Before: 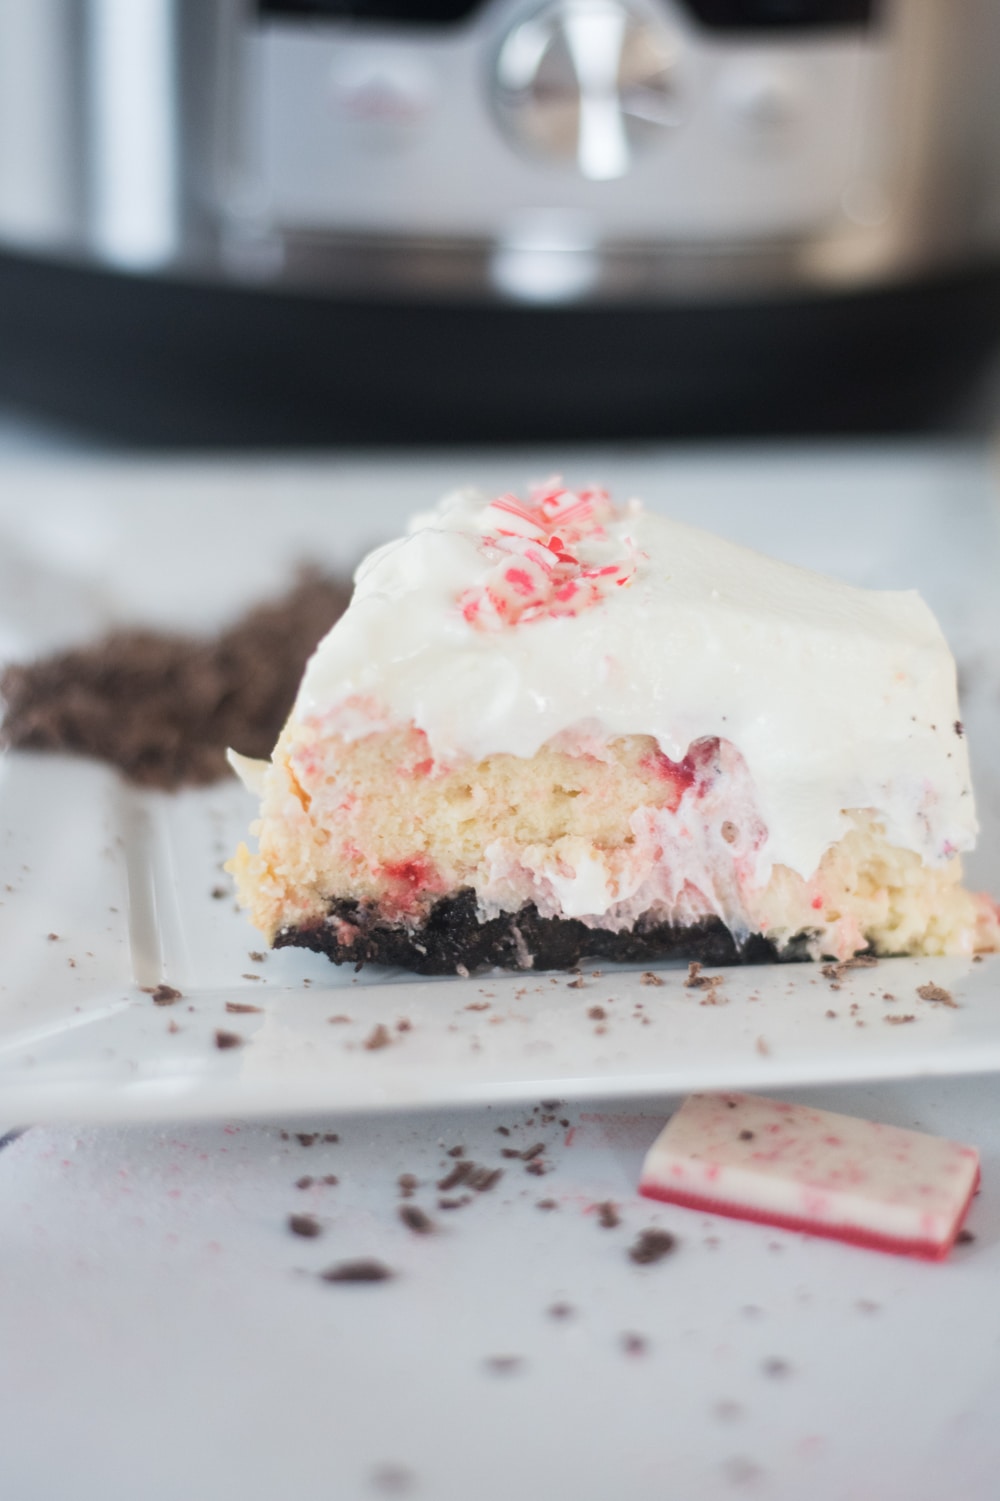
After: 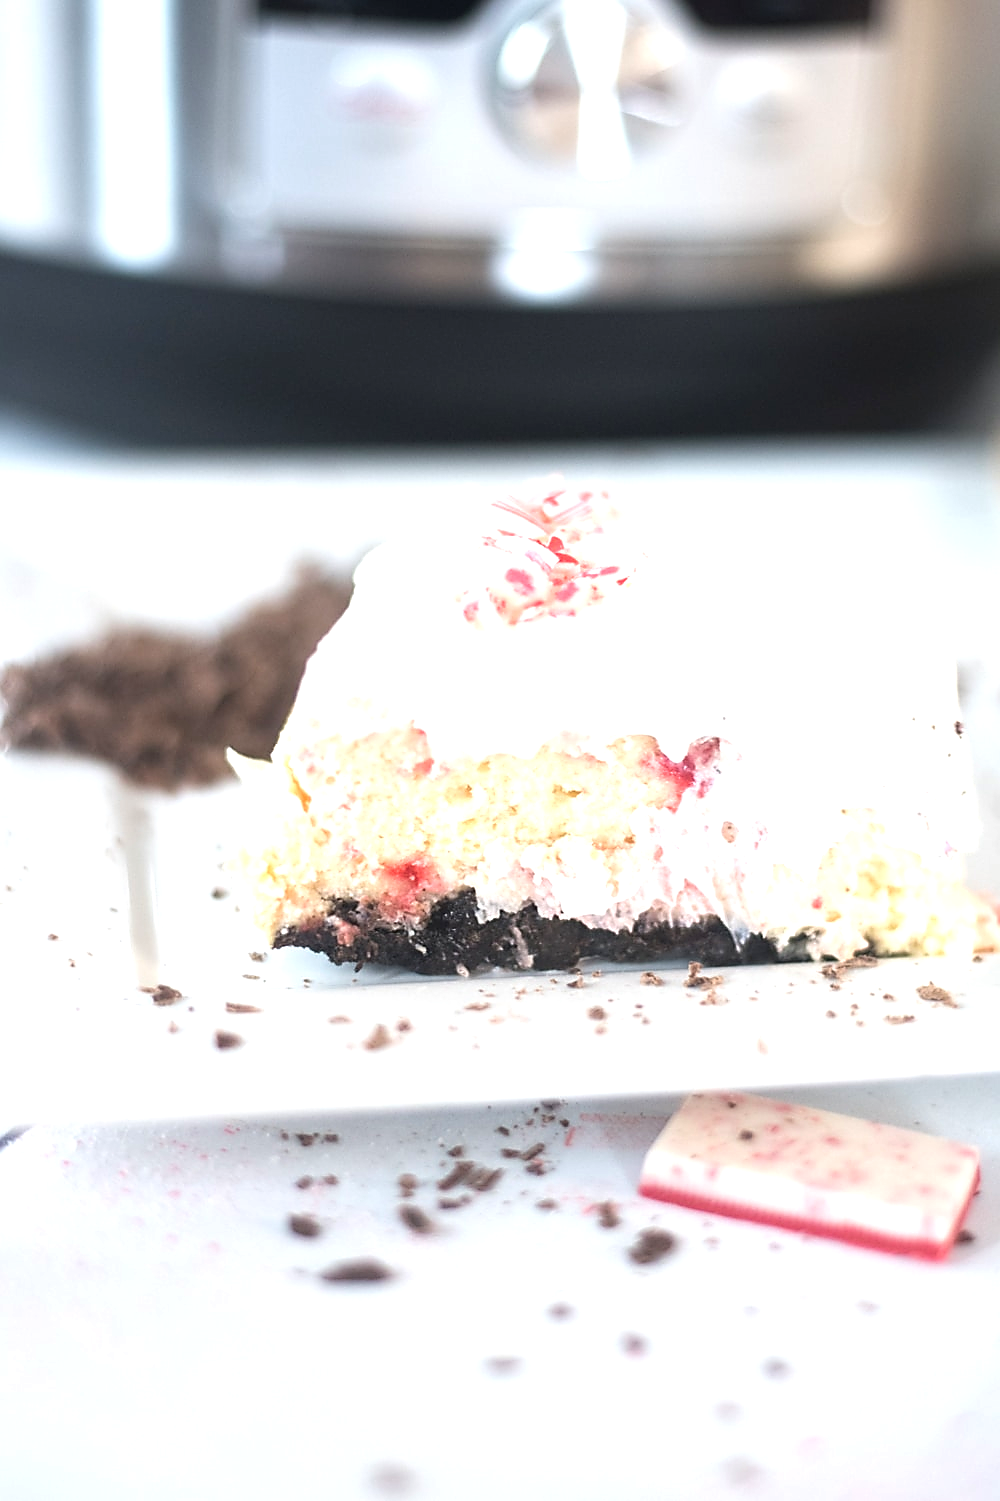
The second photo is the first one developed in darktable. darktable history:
sharpen: radius 1.417, amount 1.267, threshold 0.805
exposure: black level correction 0, exposure 0.954 EV, compensate exposure bias true, compensate highlight preservation false
tone equalizer: edges refinement/feathering 500, mask exposure compensation -1.57 EV, preserve details no
